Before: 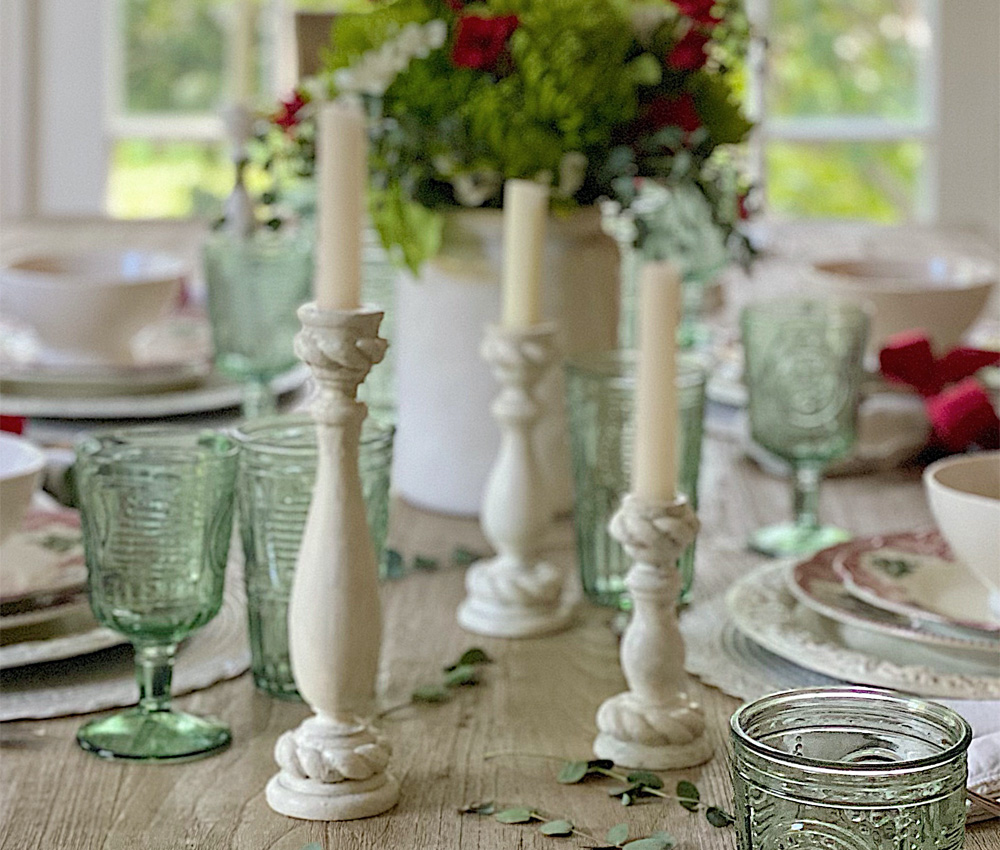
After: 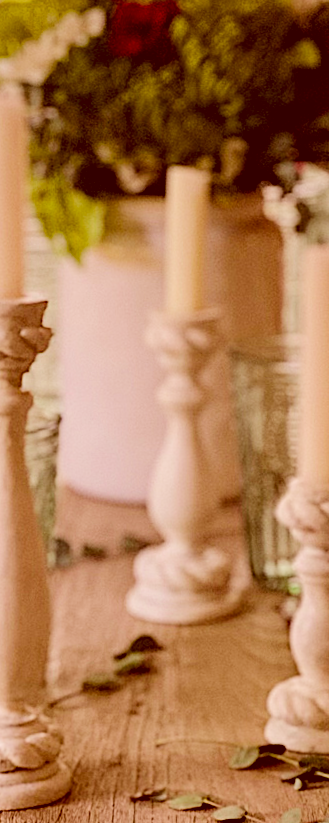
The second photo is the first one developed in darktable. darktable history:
color balance rgb: perceptual saturation grading › global saturation 20%, global vibrance 20%
color correction: highlights a* 9.03, highlights b* 8.71, shadows a* 40, shadows b* 40, saturation 0.8
crop: left 33.36%, right 33.36%
color balance: lift [0.998, 0.998, 1.001, 1.002], gamma [0.995, 1.025, 0.992, 0.975], gain [0.995, 1.02, 0.997, 0.98]
filmic rgb: black relative exposure -16 EV, white relative exposure 6.12 EV, hardness 5.22
tone equalizer: -8 EV -0.75 EV, -7 EV -0.7 EV, -6 EV -0.6 EV, -5 EV -0.4 EV, -3 EV 0.4 EV, -2 EV 0.6 EV, -1 EV 0.7 EV, +0 EV 0.75 EV, edges refinement/feathering 500, mask exposure compensation -1.57 EV, preserve details no
rotate and perspective: rotation -1°, crop left 0.011, crop right 0.989, crop top 0.025, crop bottom 0.975
